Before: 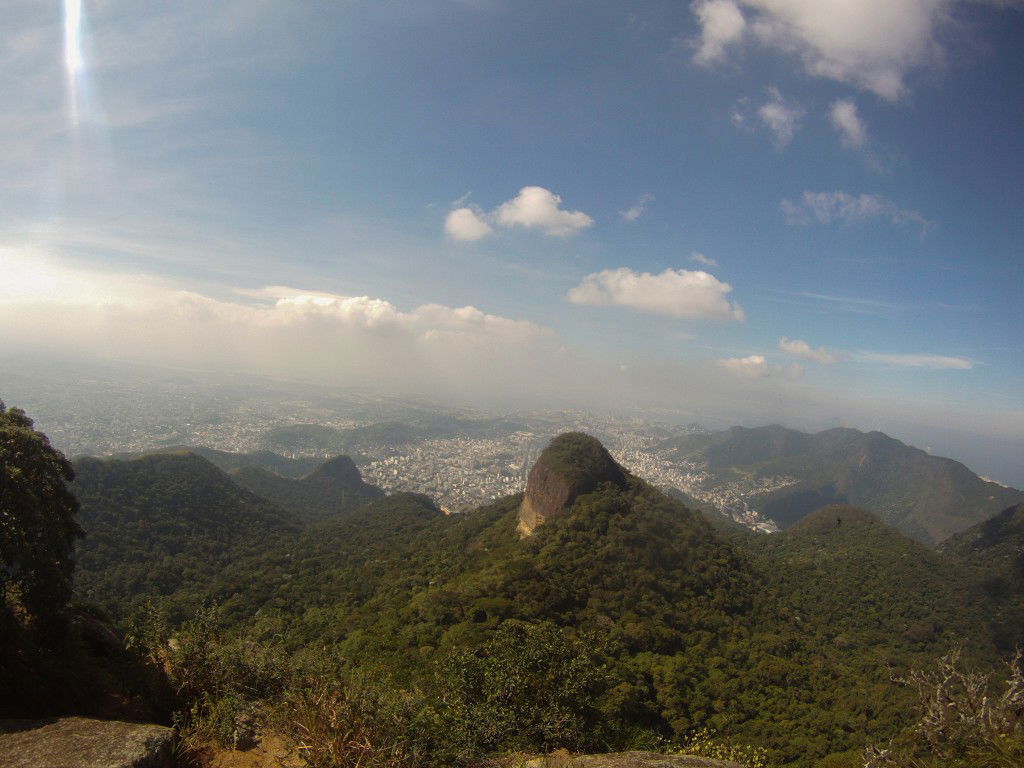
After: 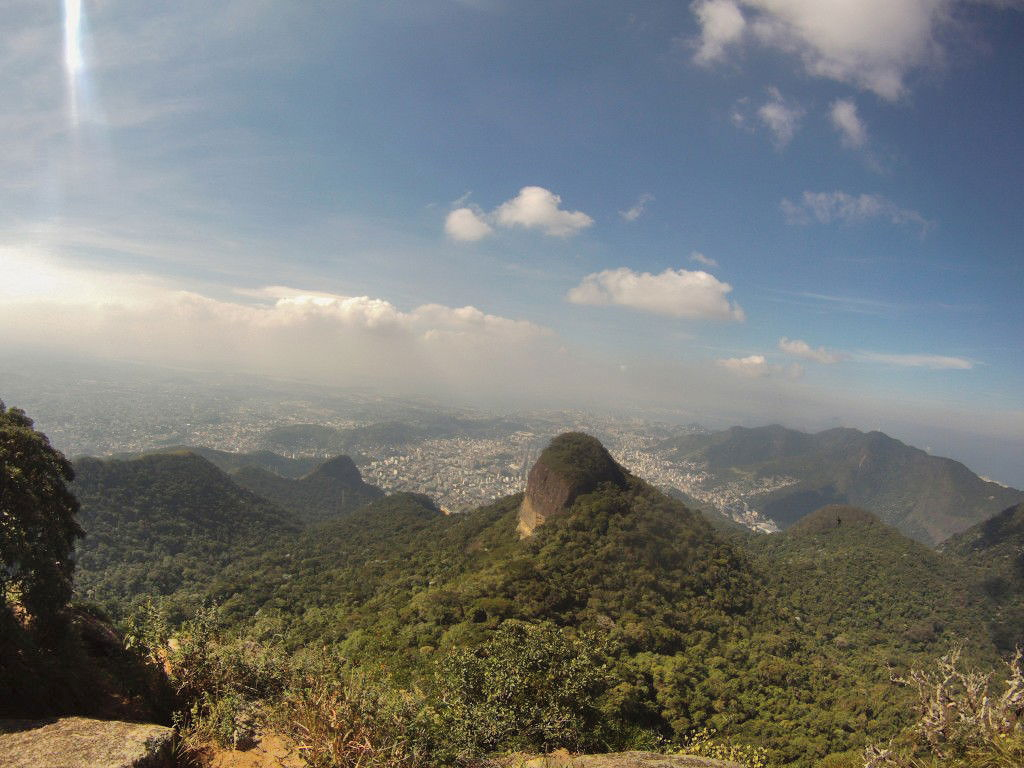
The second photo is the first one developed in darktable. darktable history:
shadows and highlights: shadows 73.97, highlights -25.57, soften with gaussian
